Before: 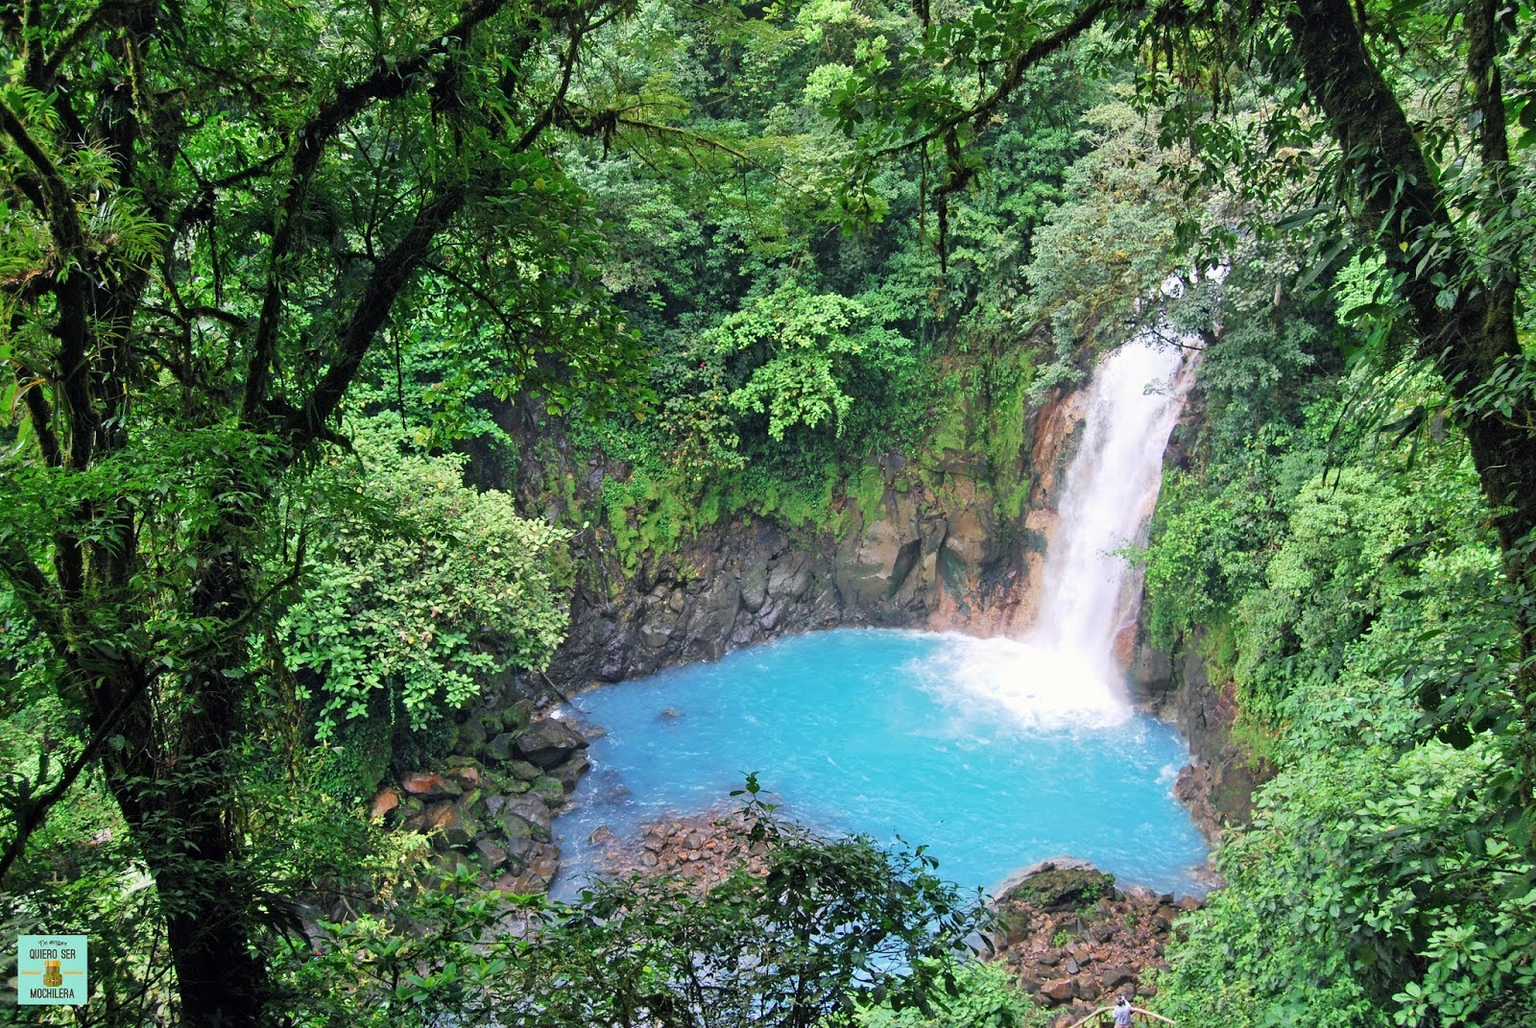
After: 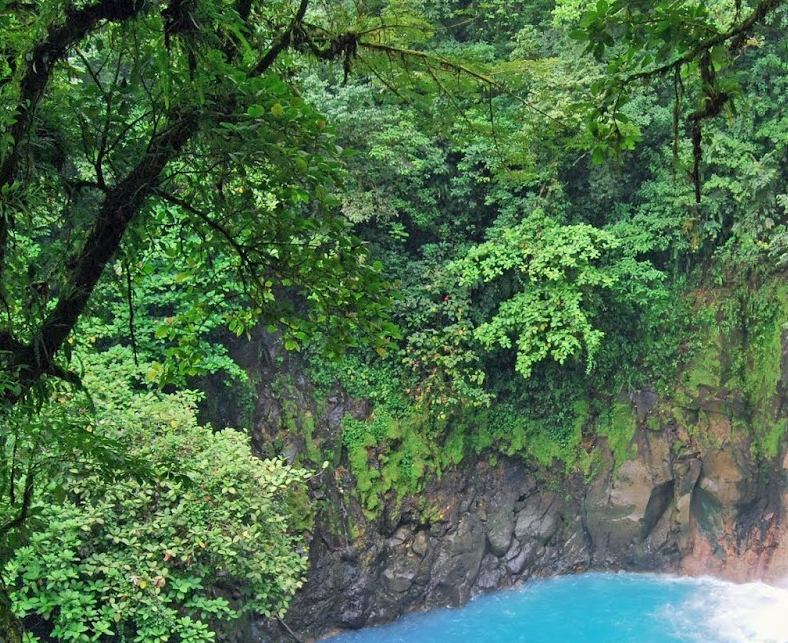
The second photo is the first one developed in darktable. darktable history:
shadows and highlights: on, module defaults
crop: left 17.835%, top 7.675%, right 32.881%, bottom 32.213%
